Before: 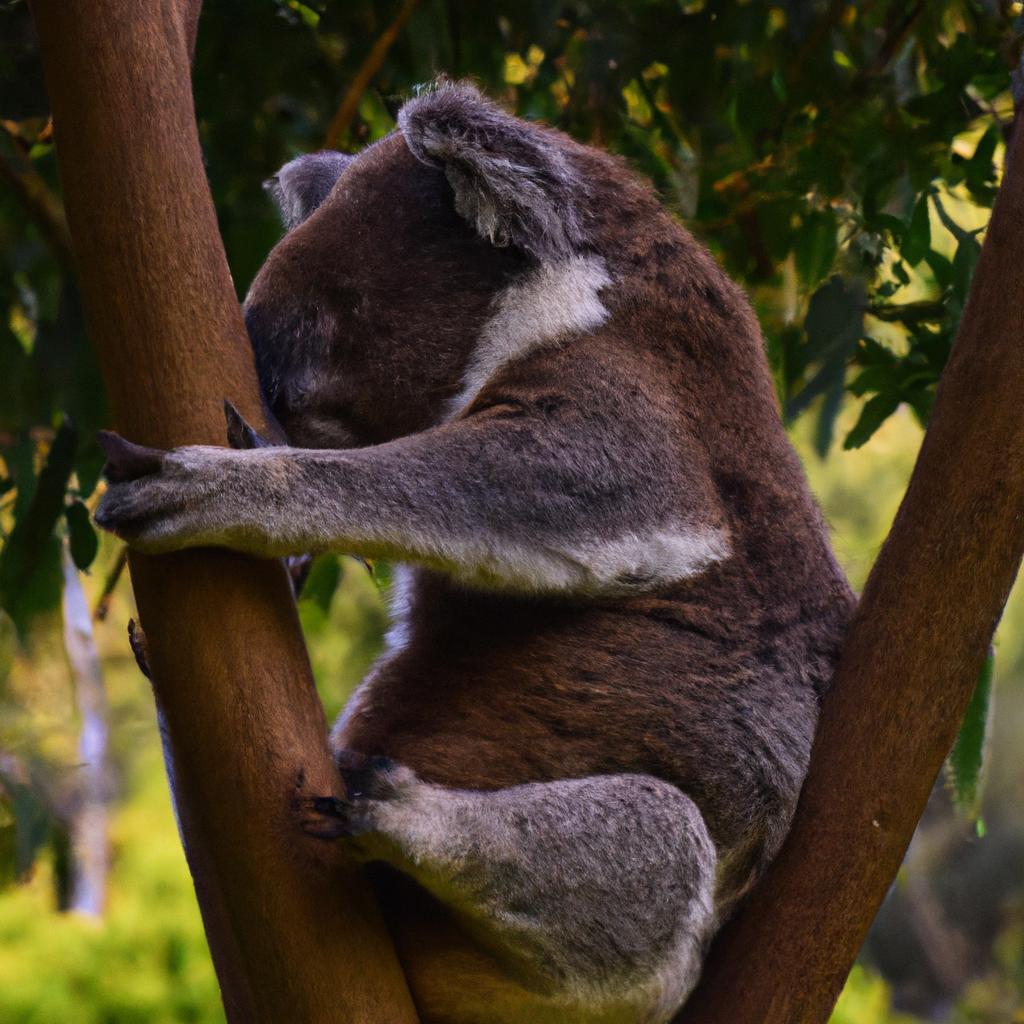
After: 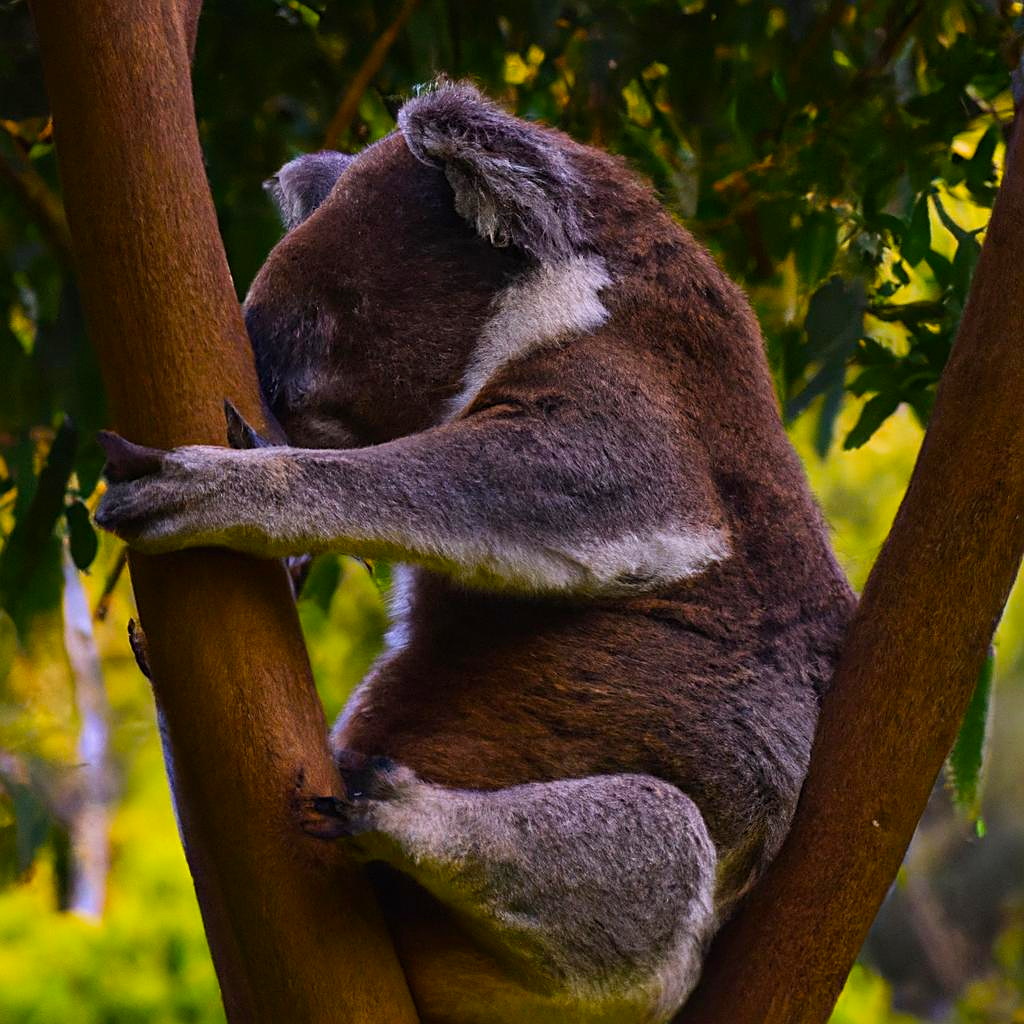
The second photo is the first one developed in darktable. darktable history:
sharpen: amount 0.478
color balance rgb: perceptual saturation grading › global saturation 30%, global vibrance 20%
